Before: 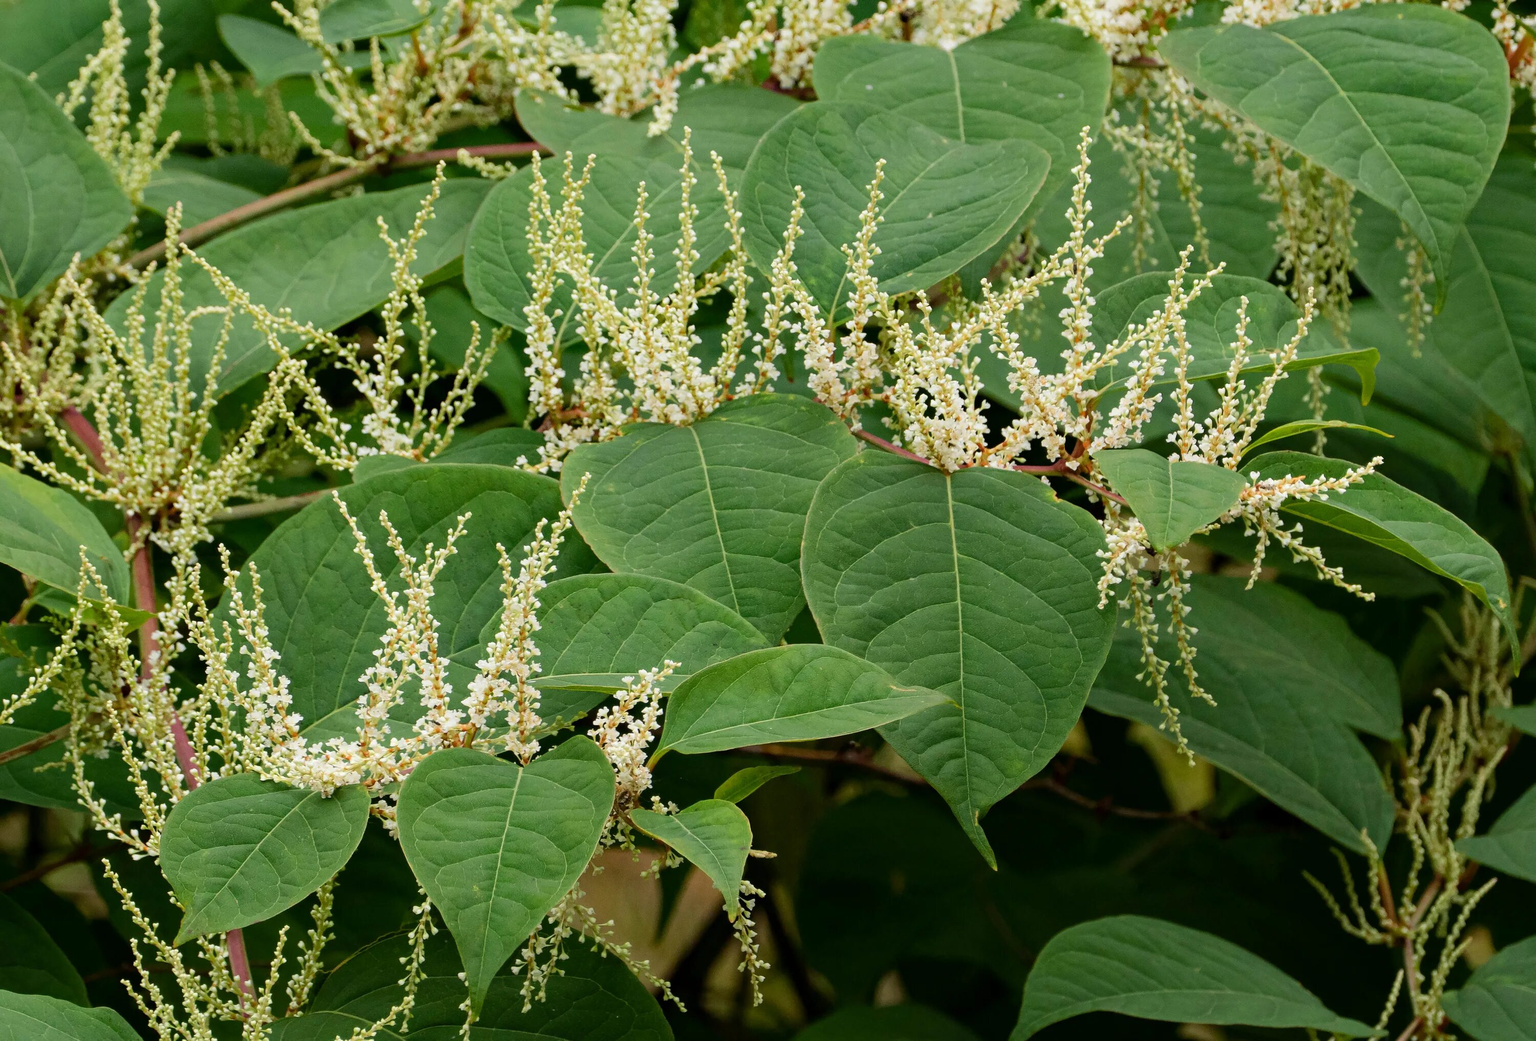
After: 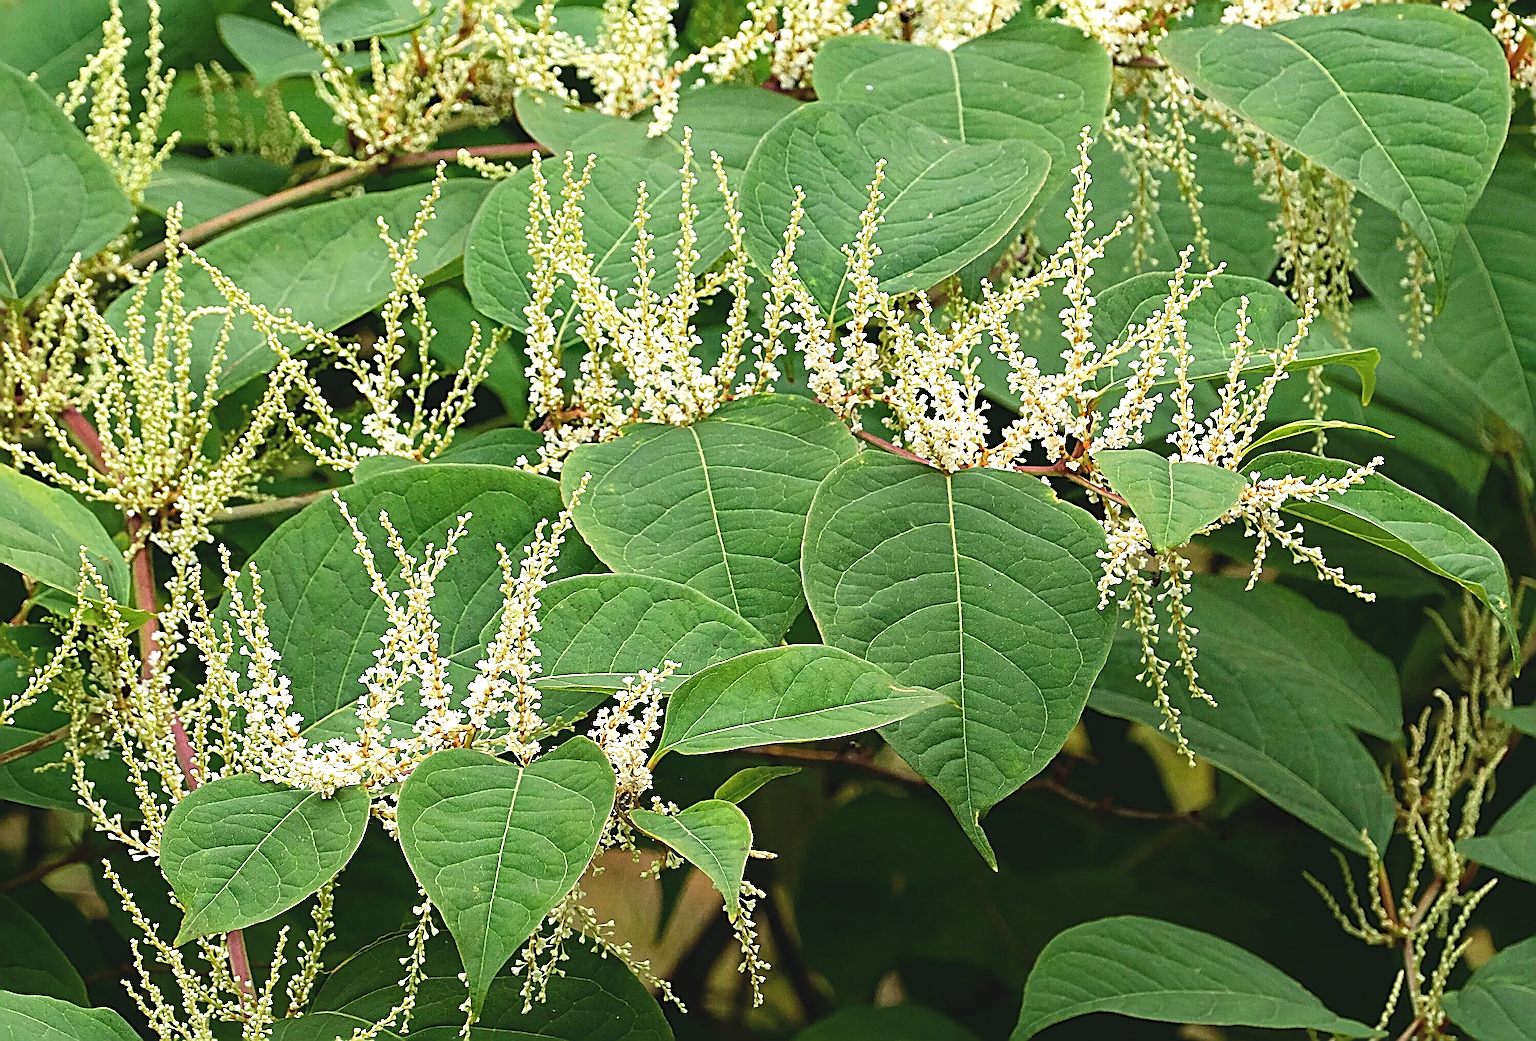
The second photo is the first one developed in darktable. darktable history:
exposure: black level correction -0.005, exposure 0.622 EV, compensate highlight preservation false
sharpen: radius 3.158, amount 1.731
